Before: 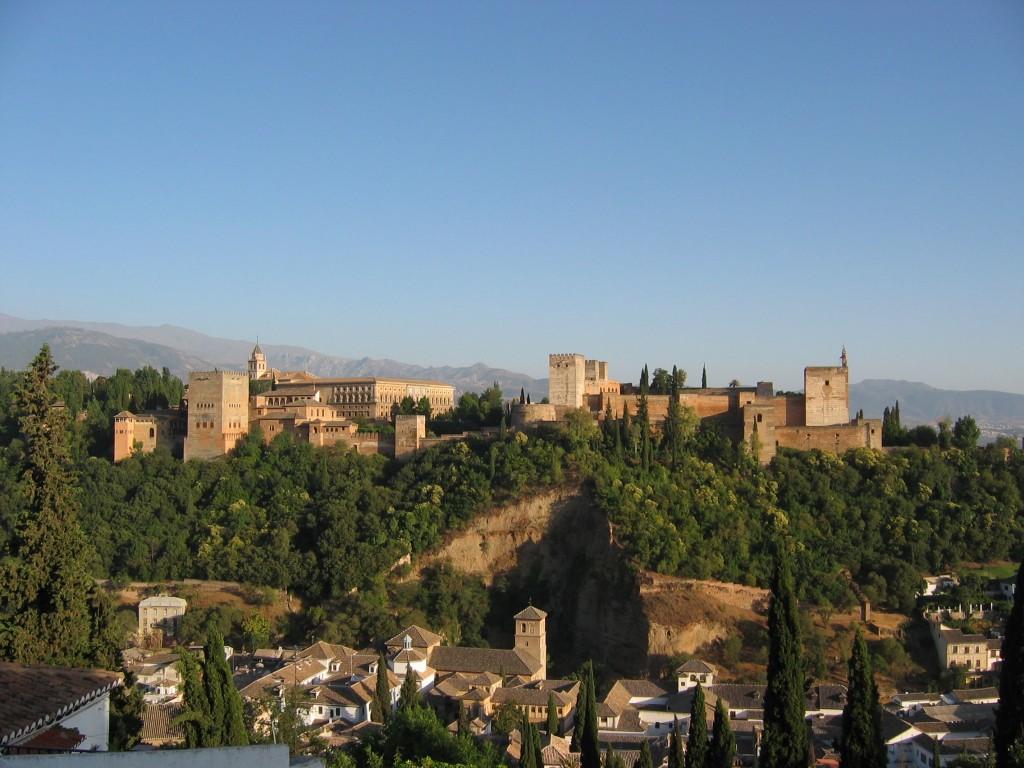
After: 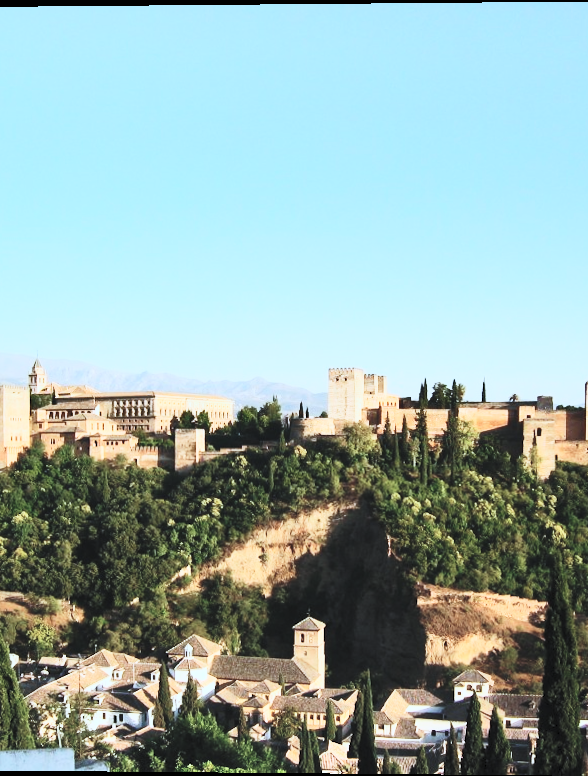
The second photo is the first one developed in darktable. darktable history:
crop: left 21.674%, right 22.086%
exposure: compensate highlight preservation false
color correction: highlights a* -4.18, highlights b* -10.81
shadows and highlights: shadows 43.71, white point adjustment -1.46, soften with gaussian
white balance: emerald 1
rotate and perspective: lens shift (vertical) 0.048, lens shift (horizontal) -0.024, automatic cropping off
contrast brightness saturation: contrast 0.43, brightness 0.56, saturation -0.19
base curve: curves: ch0 [(0, 0) (0.036, 0.025) (0.121, 0.166) (0.206, 0.329) (0.605, 0.79) (1, 1)], preserve colors none
